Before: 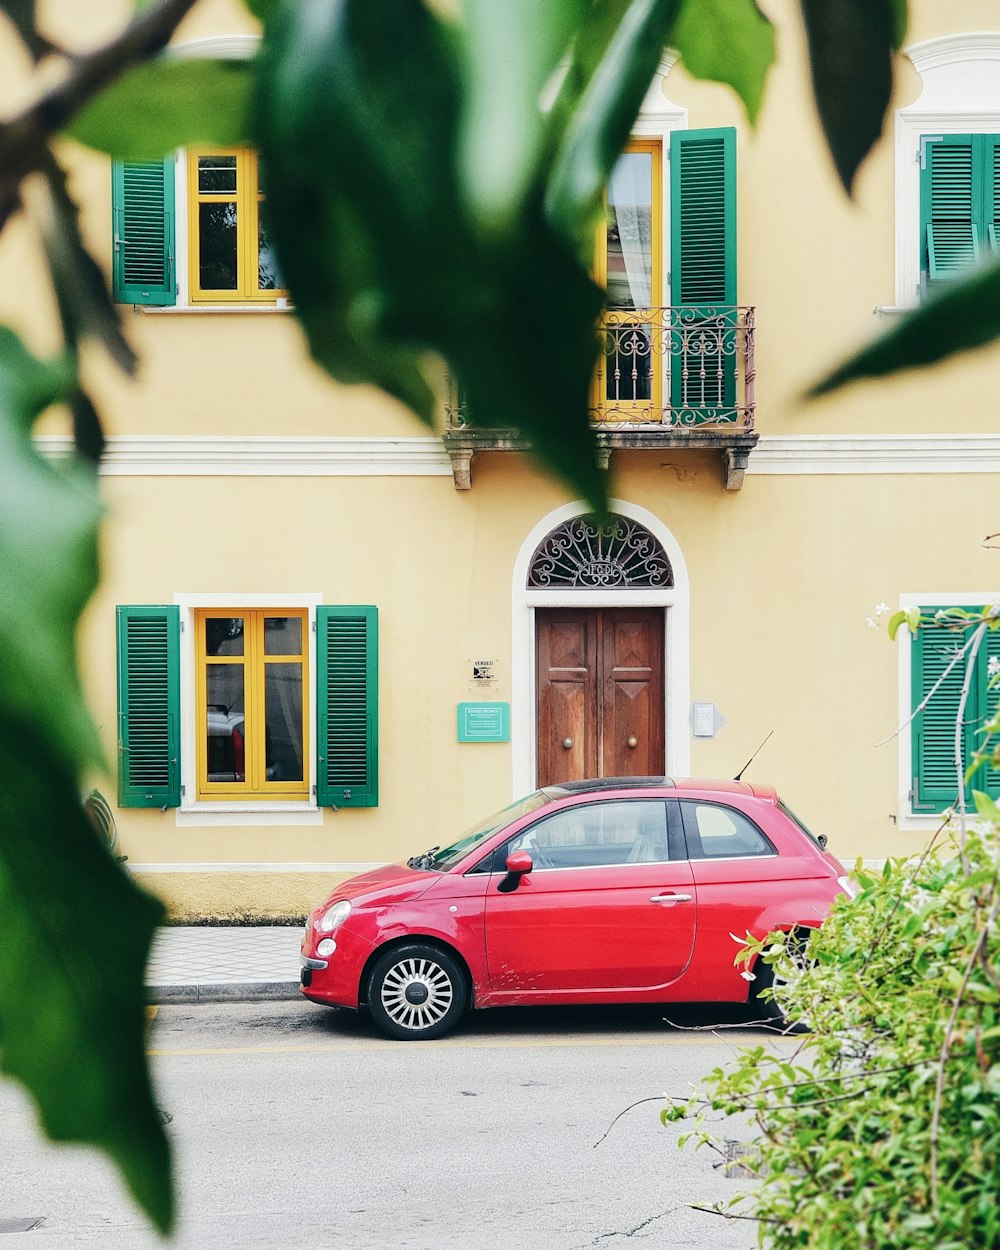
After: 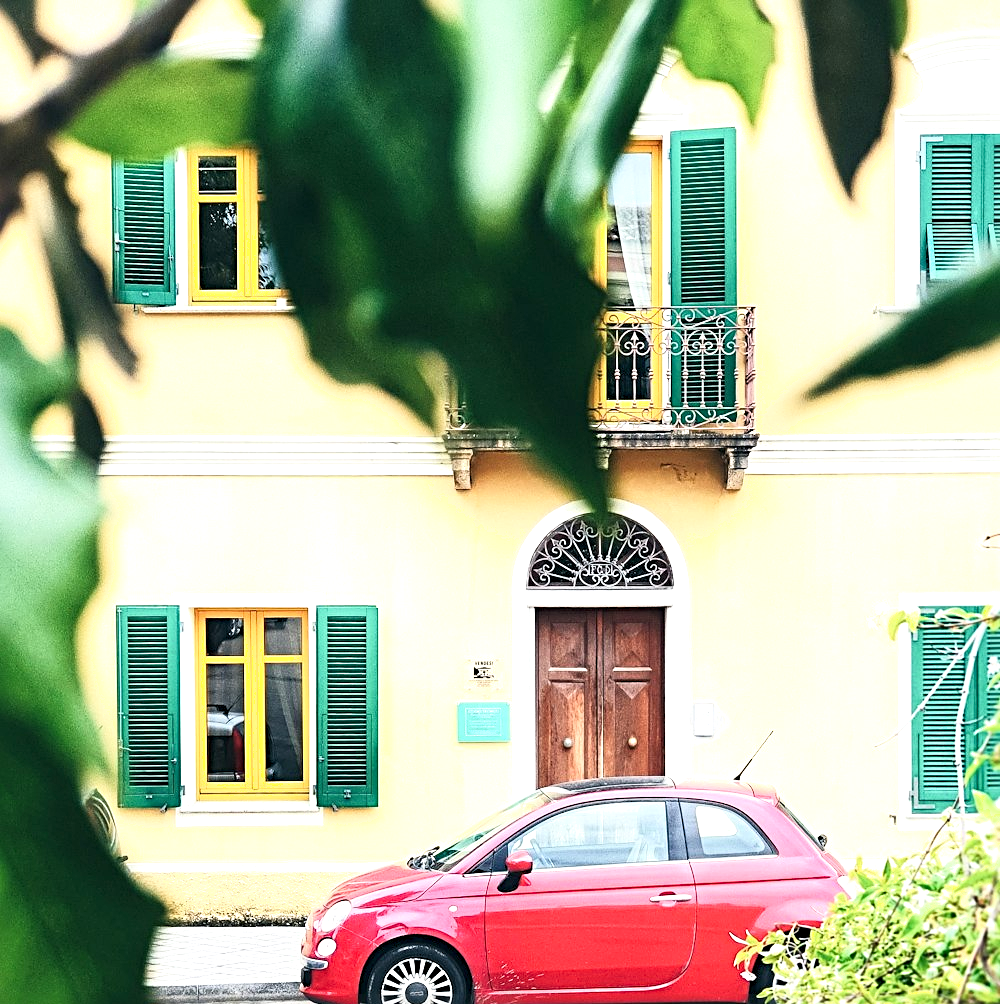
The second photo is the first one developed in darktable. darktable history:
crop: bottom 19.644%
exposure: exposure 0.7 EV, compensate highlight preservation false
shadows and highlights: shadows 0, highlights 40
sharpen: radius 4
levels: levels [0, 0.499, 1]
